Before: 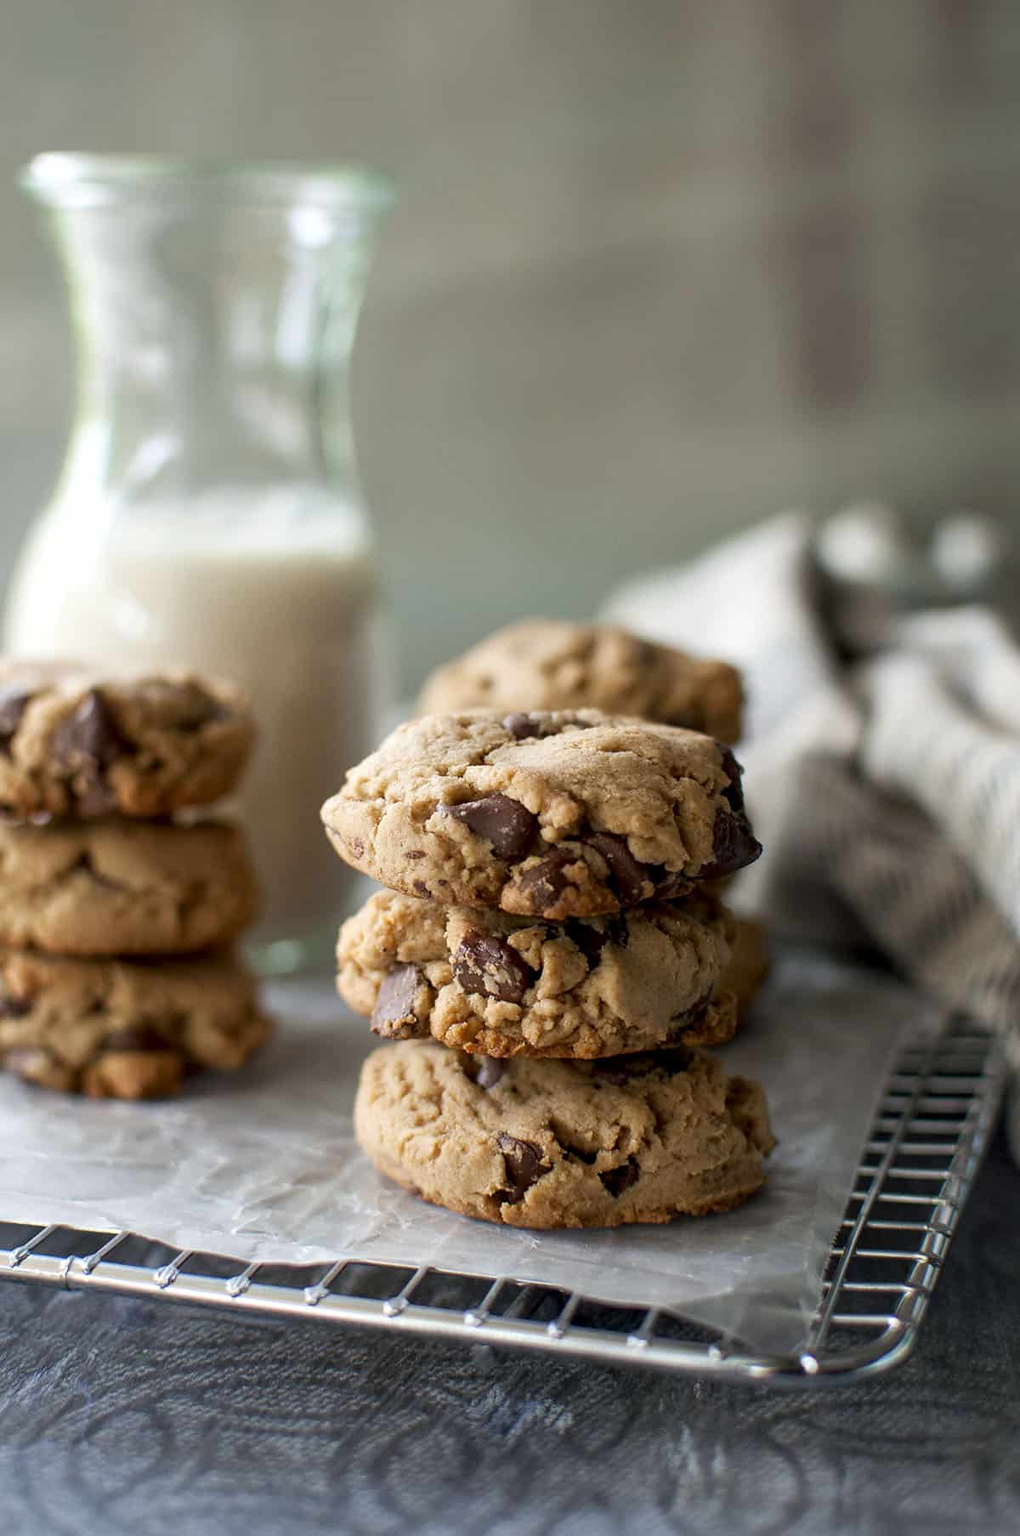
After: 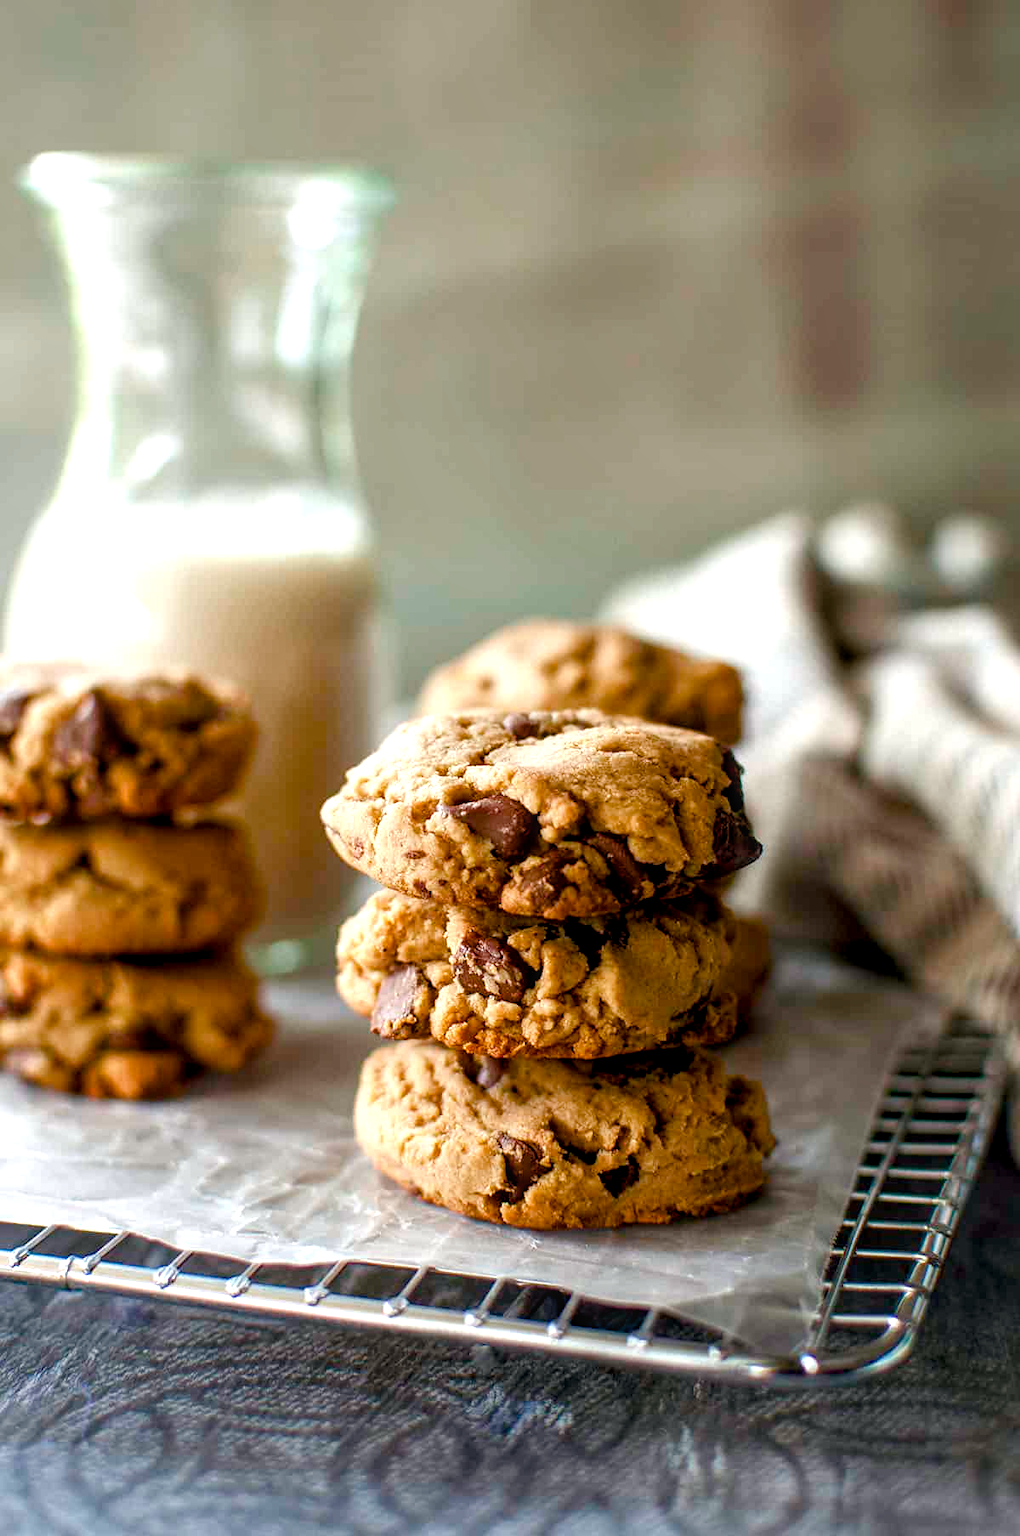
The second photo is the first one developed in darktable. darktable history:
color balance rgb: power › chroma 0.686%, power › hue 60°, perceptual saturation grading › global saturation 44.594%, perceptual saturation grading › highlights -50.522%, perceptual saturation grading › shadows 31.083%, perceptual brilliance grading › global brilliance 11.73%
local contrast: on, module defaults
